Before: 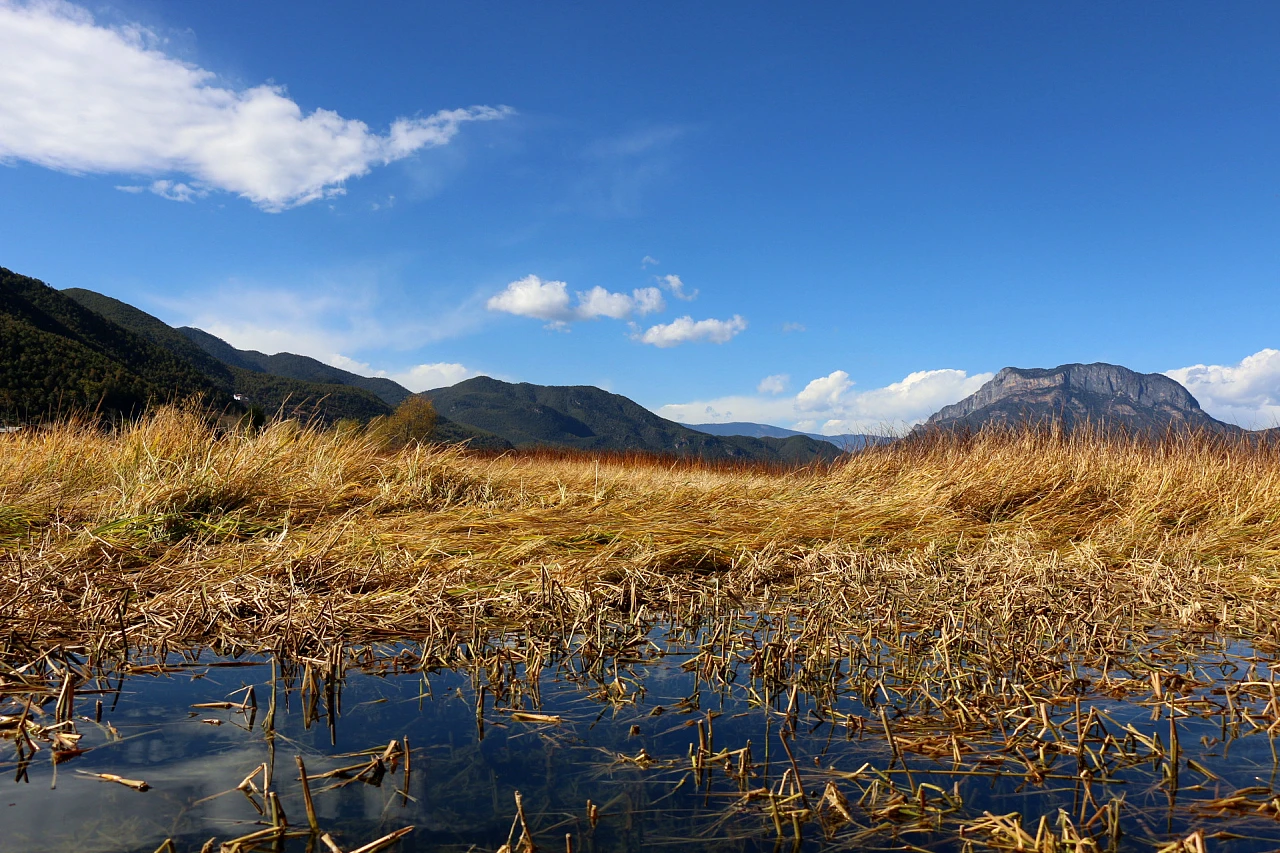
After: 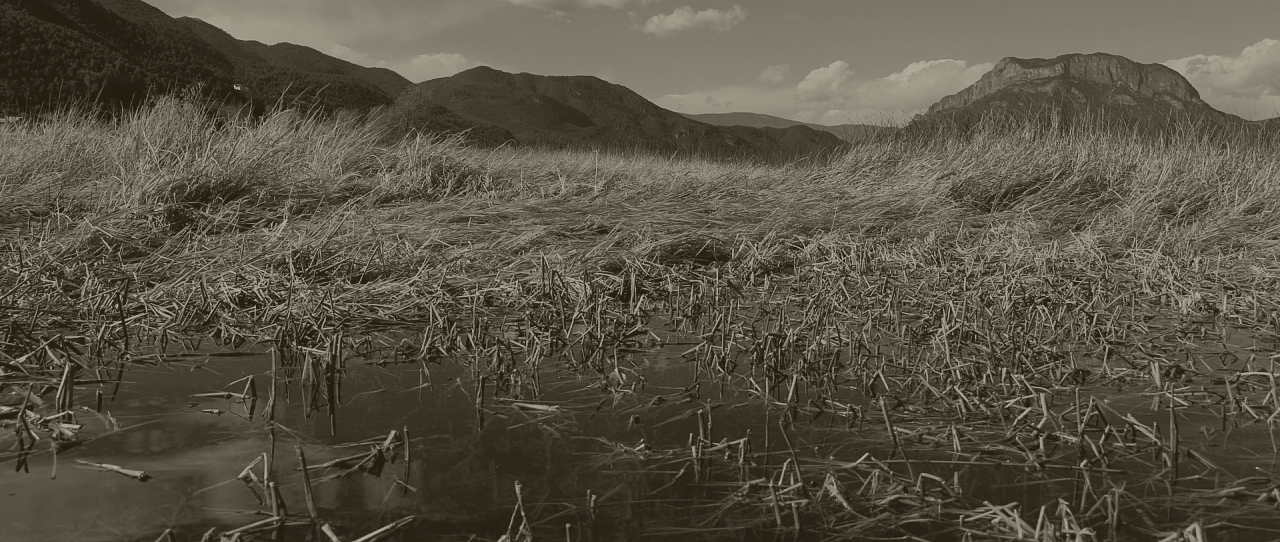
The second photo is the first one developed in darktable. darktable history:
crop and rotate: top 36.435%
colorize: hue 41.44°, saturation 22%, source mix 60%, lightness 10.61%
